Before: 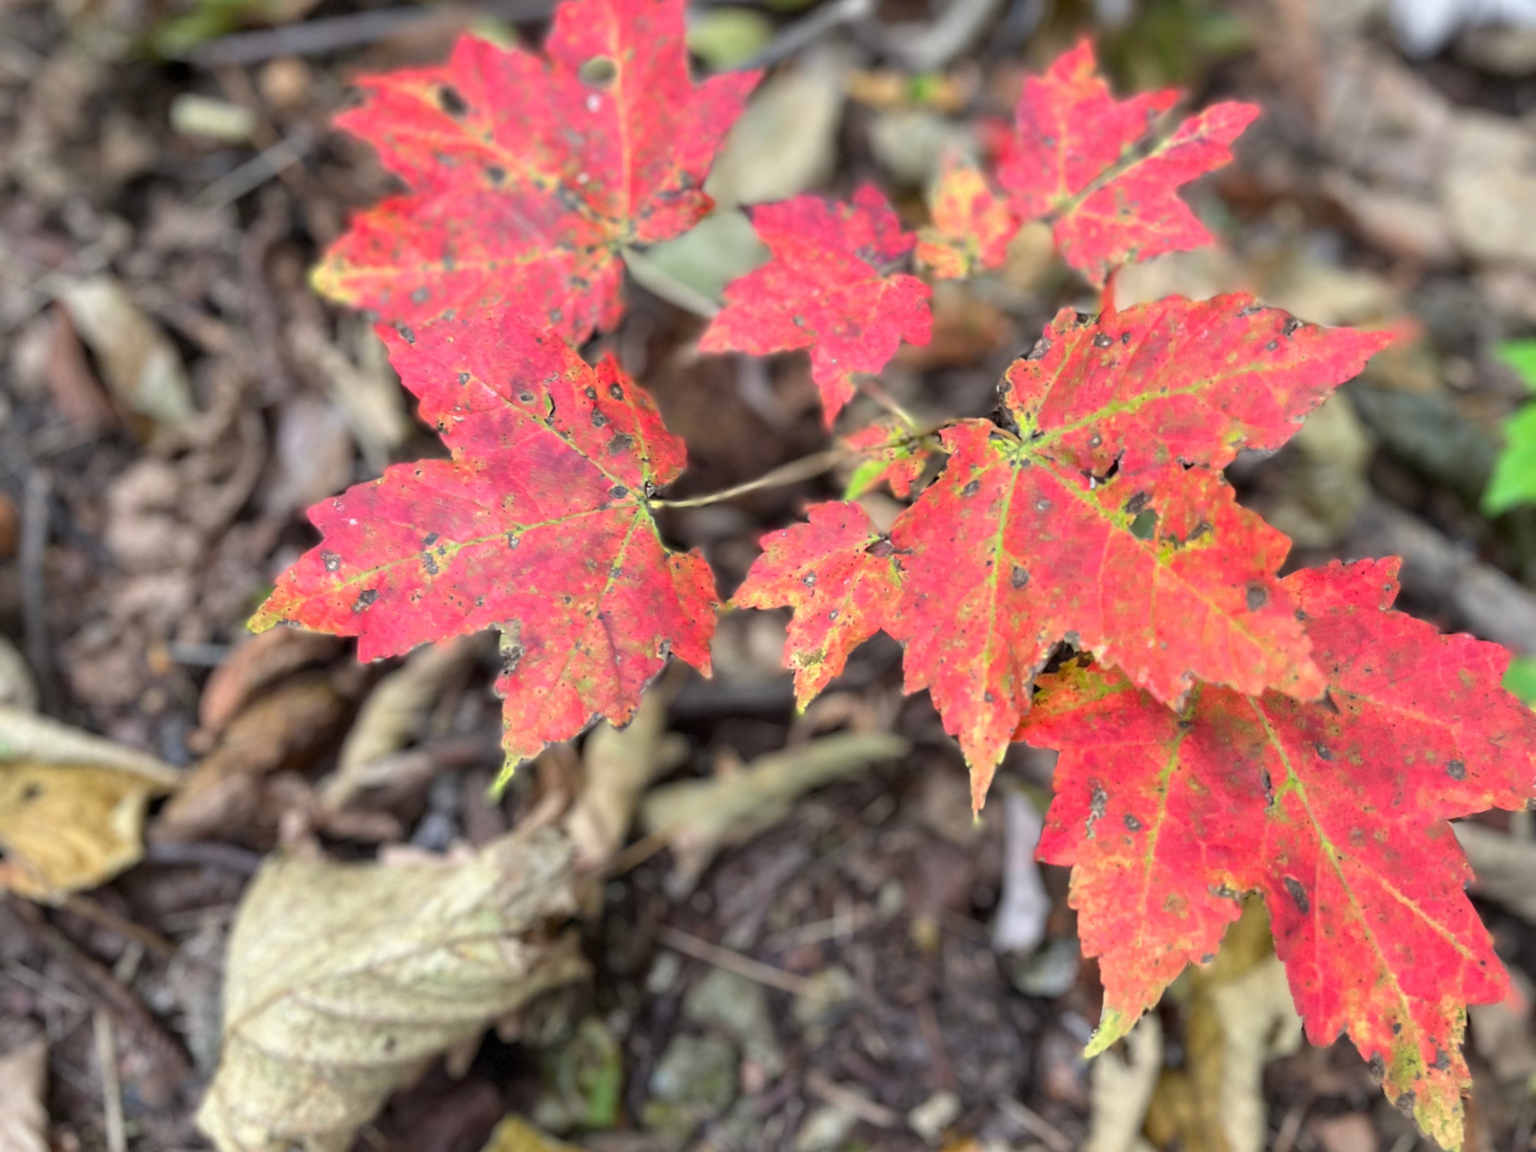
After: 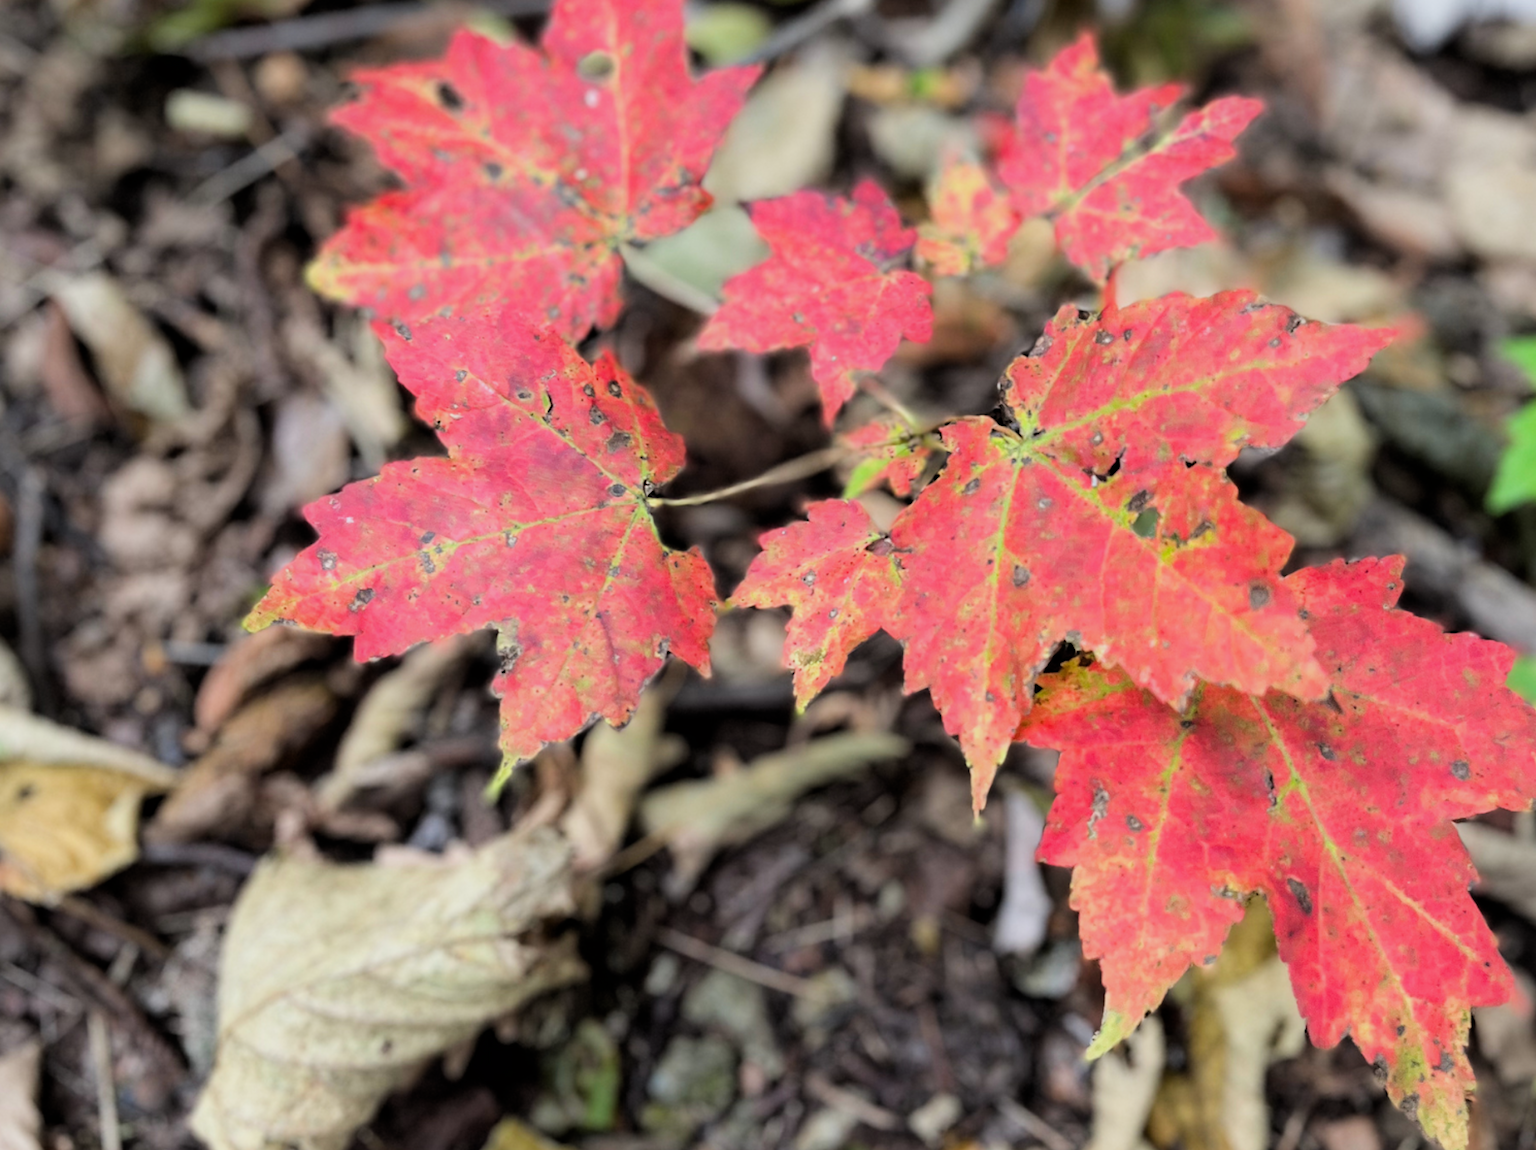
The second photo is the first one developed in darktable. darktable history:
filmic rgb: black relative exposure -5 EV, hardness 2.88, contrast 1.1
tone equalizer: -8 EV -0.001 EV, -7 EV 0.001 EV, -6 EV -0.002 EV, -5 EV -0.003 EV, -4 EV -0.062 EV, -3 EV -0.222 EV, -2 EV -0.267 EV, -1 EV 0.105 EV, +0 EV 0.303 EV
crop: left 0.434%, top 0.485%, right 0.244%, bottom 0.386%
